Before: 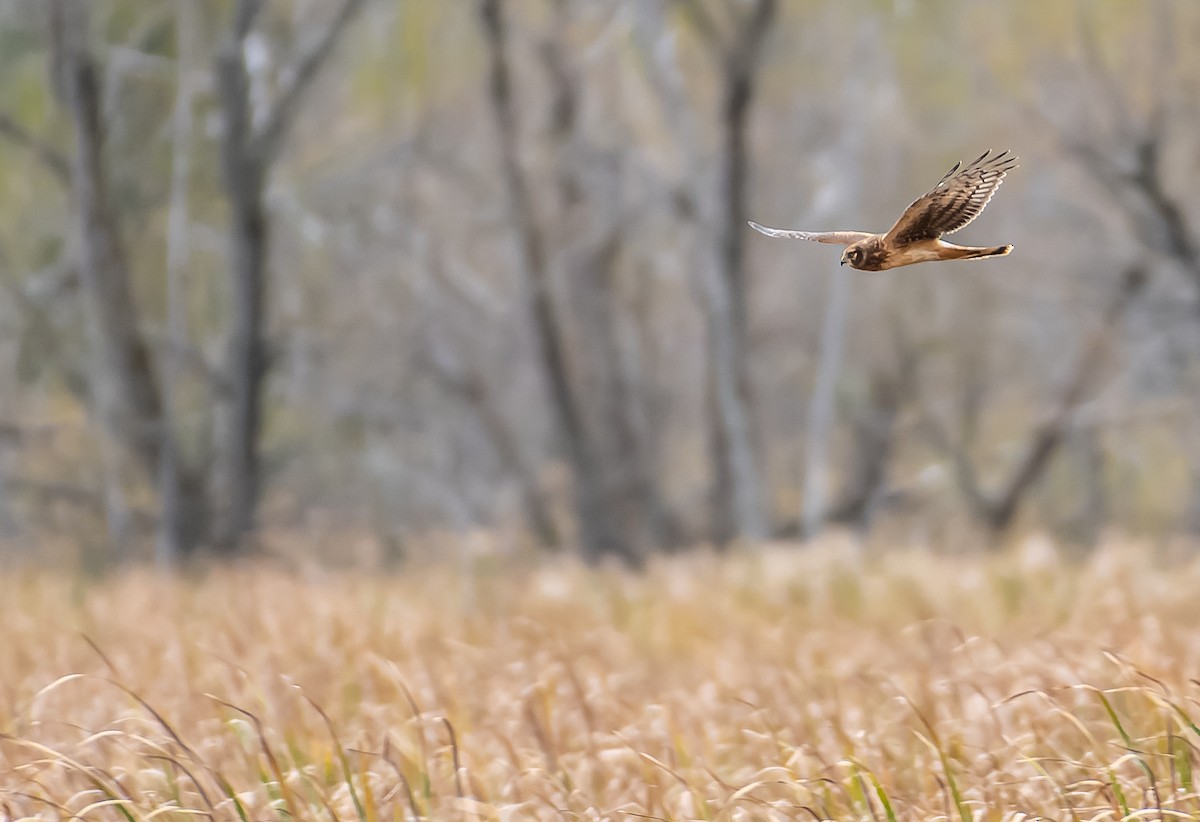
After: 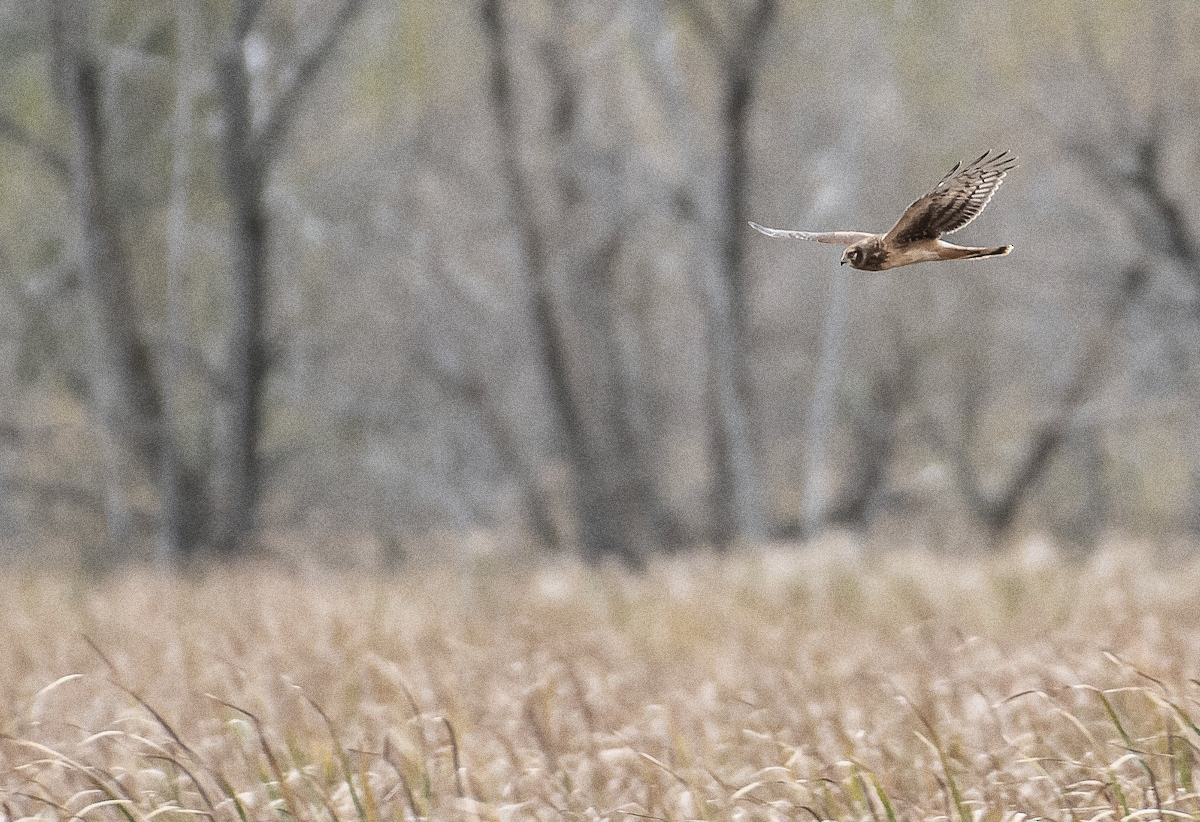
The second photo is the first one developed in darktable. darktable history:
shadows and highlights: shadows 37.27, highlights -28.18, soften with gaussian
color correction: saturation 0.57
grain: coarseness 0.09 ISO, strength 40%
